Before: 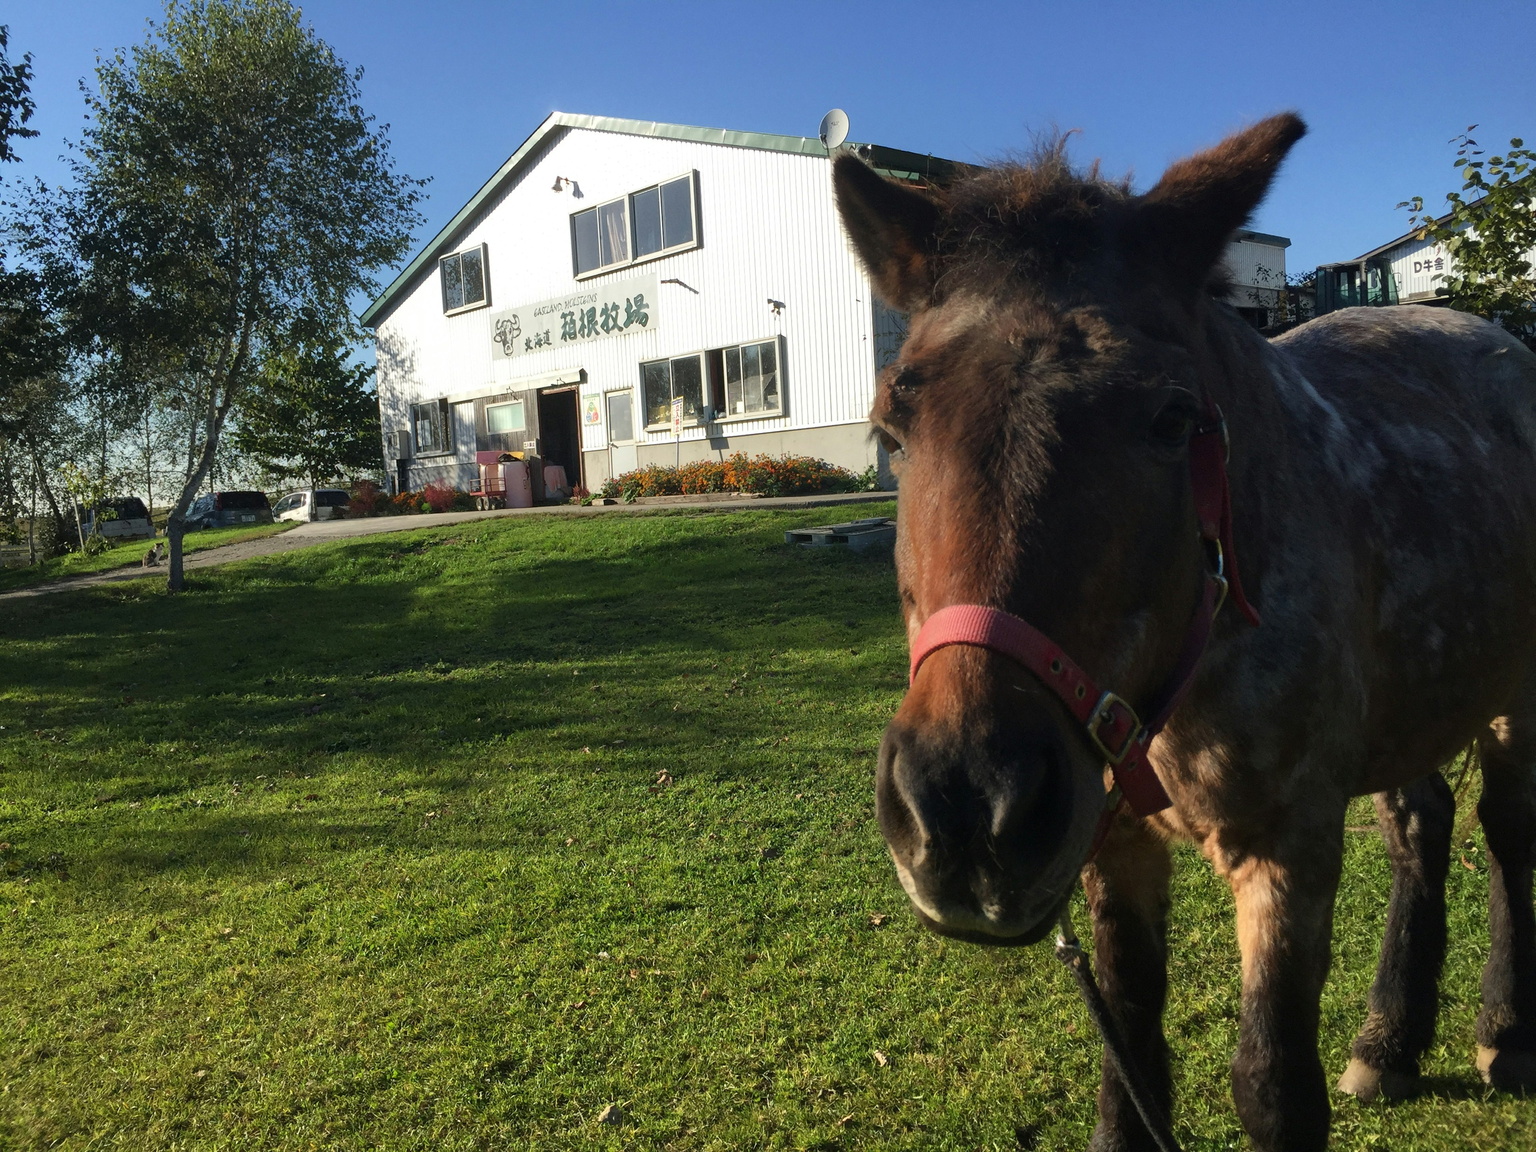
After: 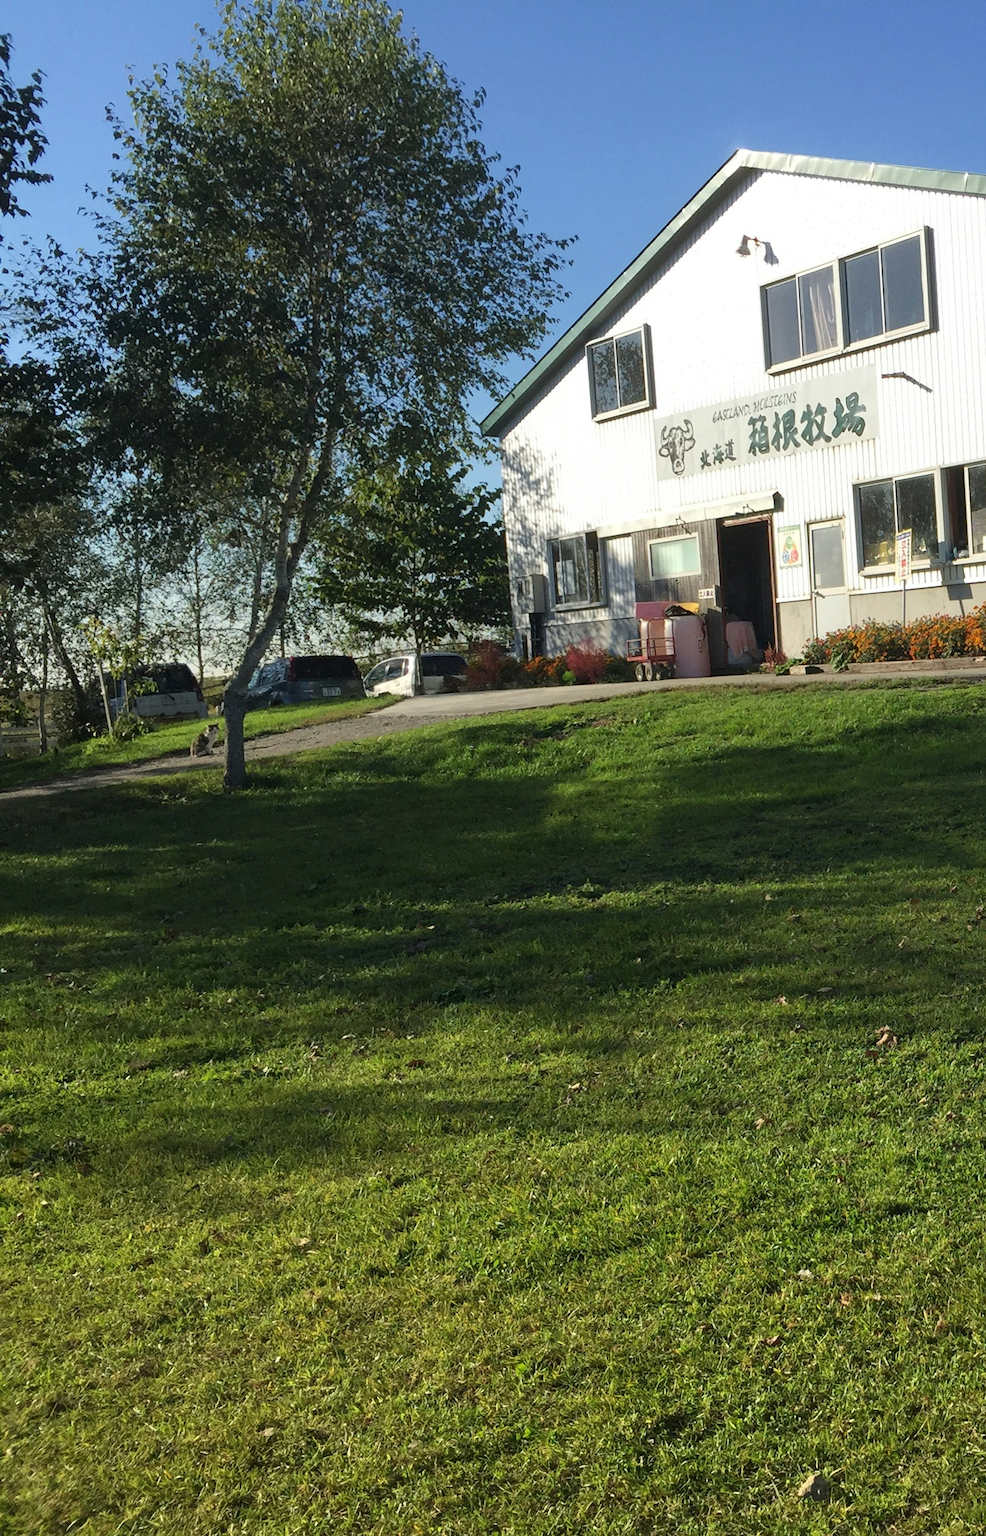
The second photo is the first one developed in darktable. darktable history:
crop and rotate: left 0.024%, top 0%, right 51.815%
